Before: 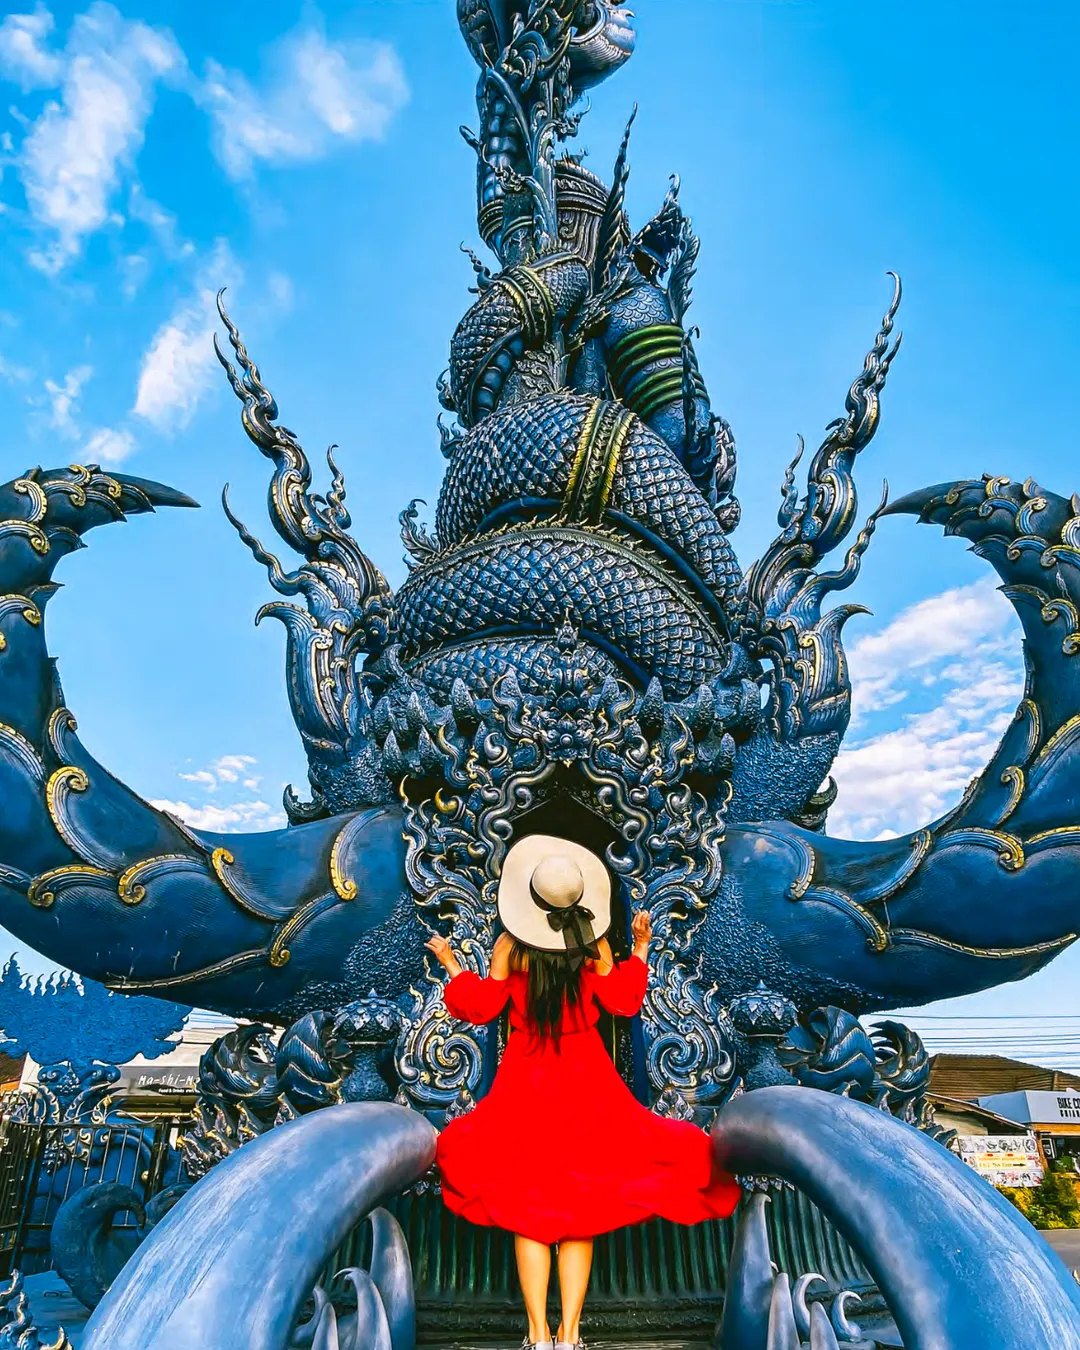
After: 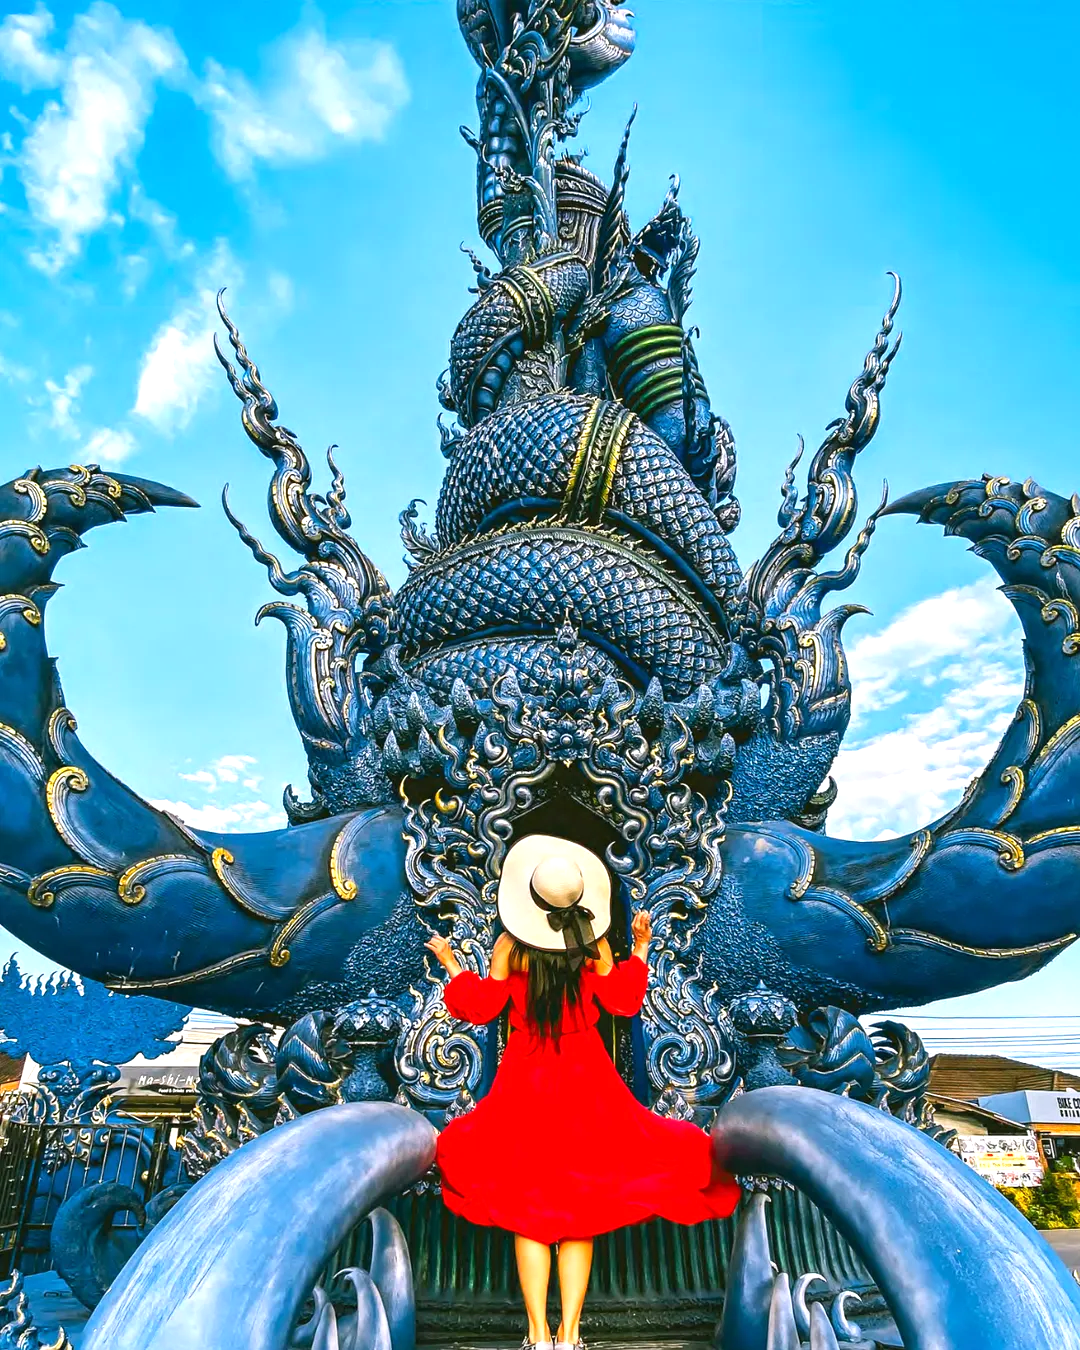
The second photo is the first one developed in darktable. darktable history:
exposure: exposure 0.492 EV, compensate highlight preservation false
